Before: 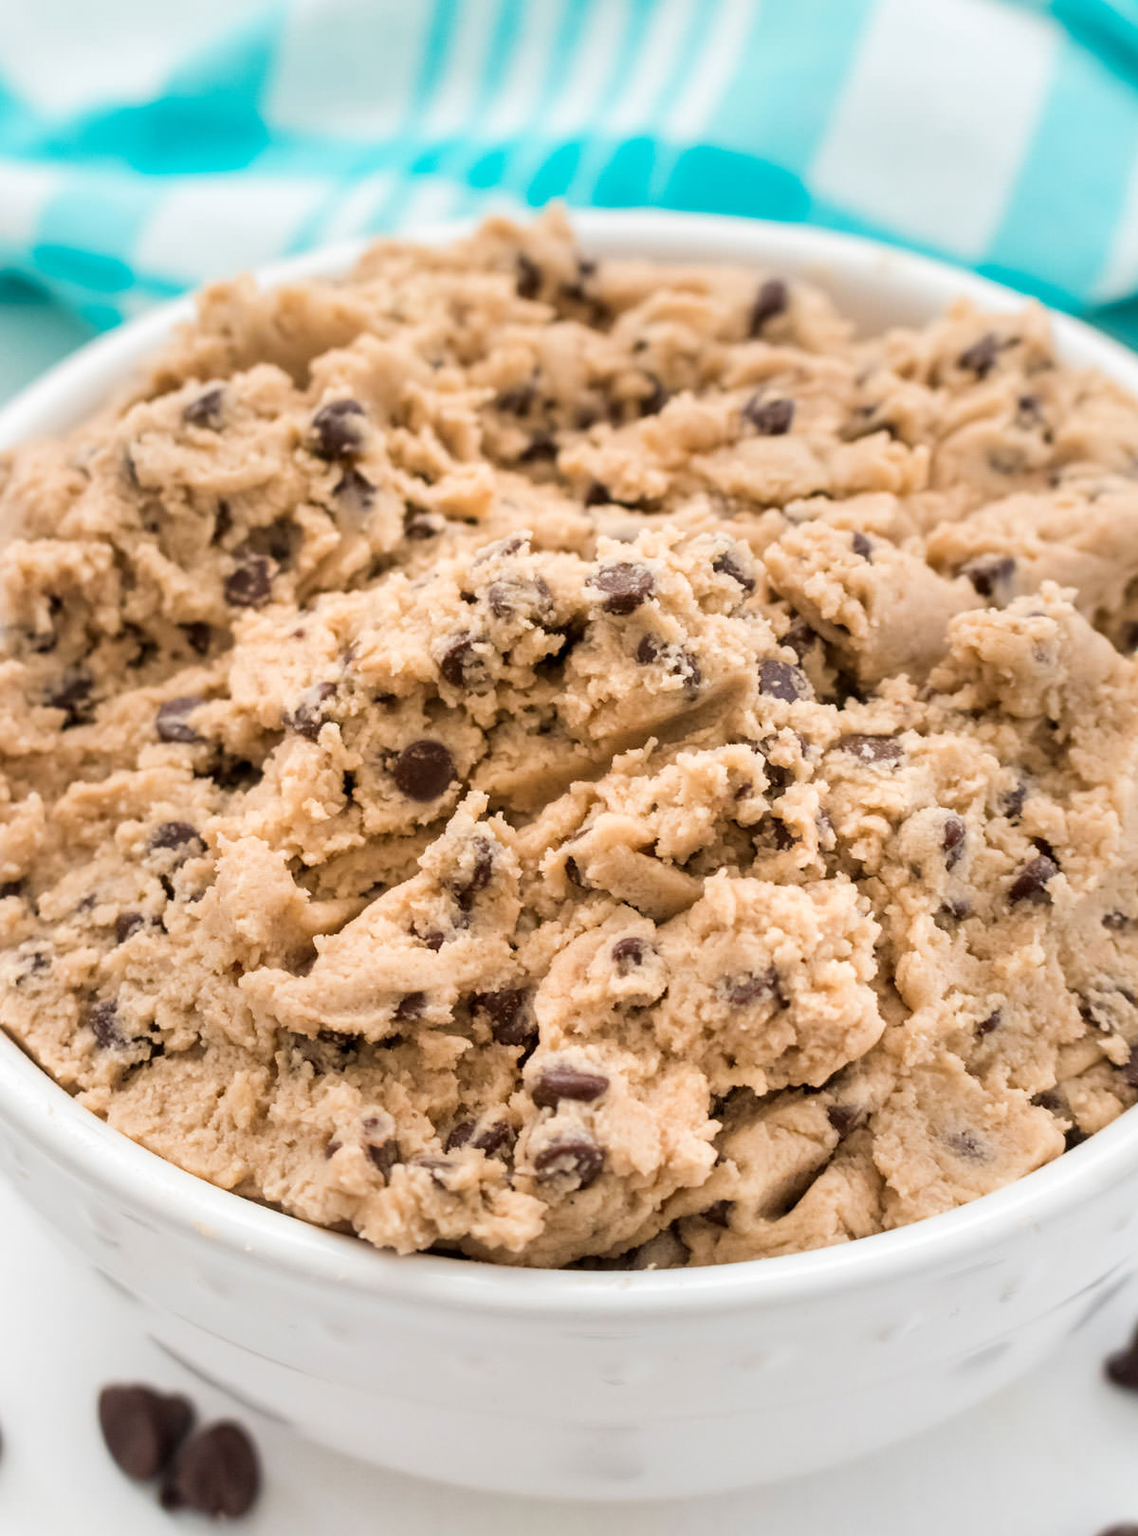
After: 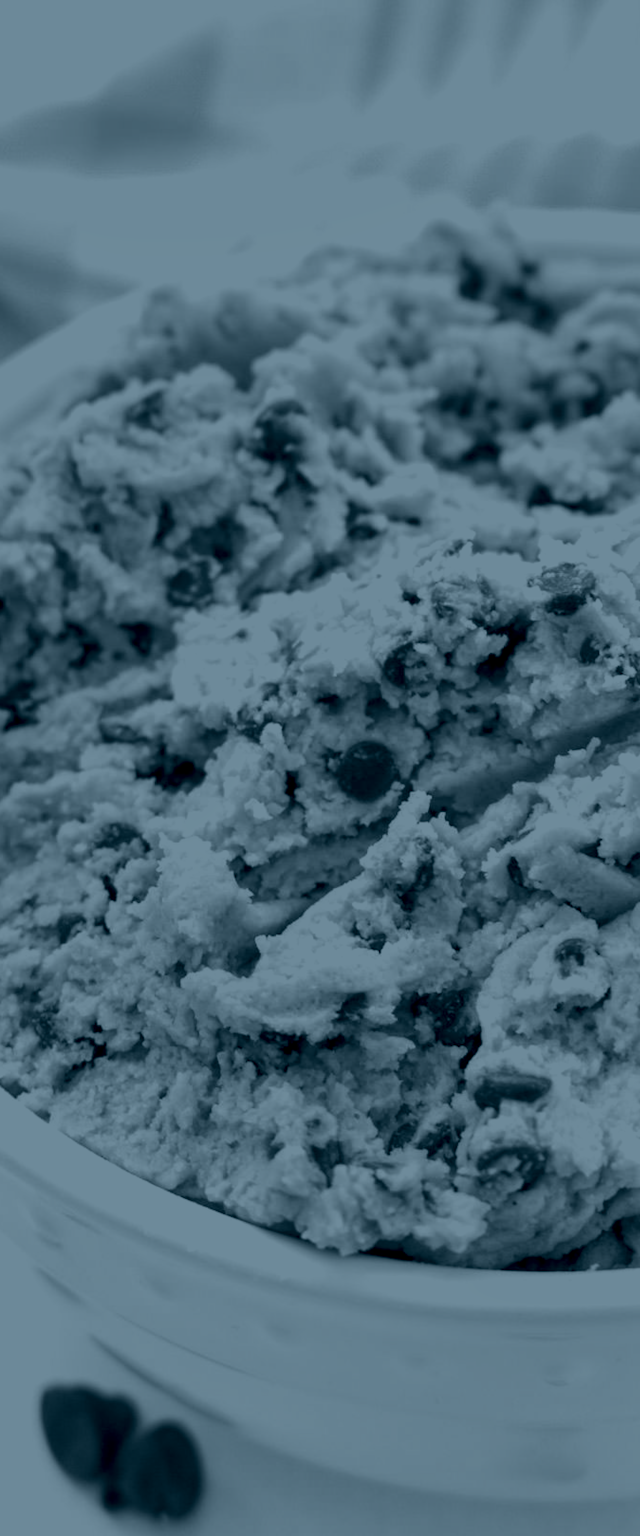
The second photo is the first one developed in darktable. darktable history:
lowpass: radius 0.5, unbound 0
crop: left 5.114%, right 38.589%
colorize: hue 194.4°, saturation 29%, source mix 61.75%, lightness 3.98%, version 1
local contrast: highlights 100%, shadows 100%, detail 120%, midtone range 0.2
exposure: black level correction 0.001, exposure 0.5 EV, compensate exposure bias true, compensate highlight preservation false
